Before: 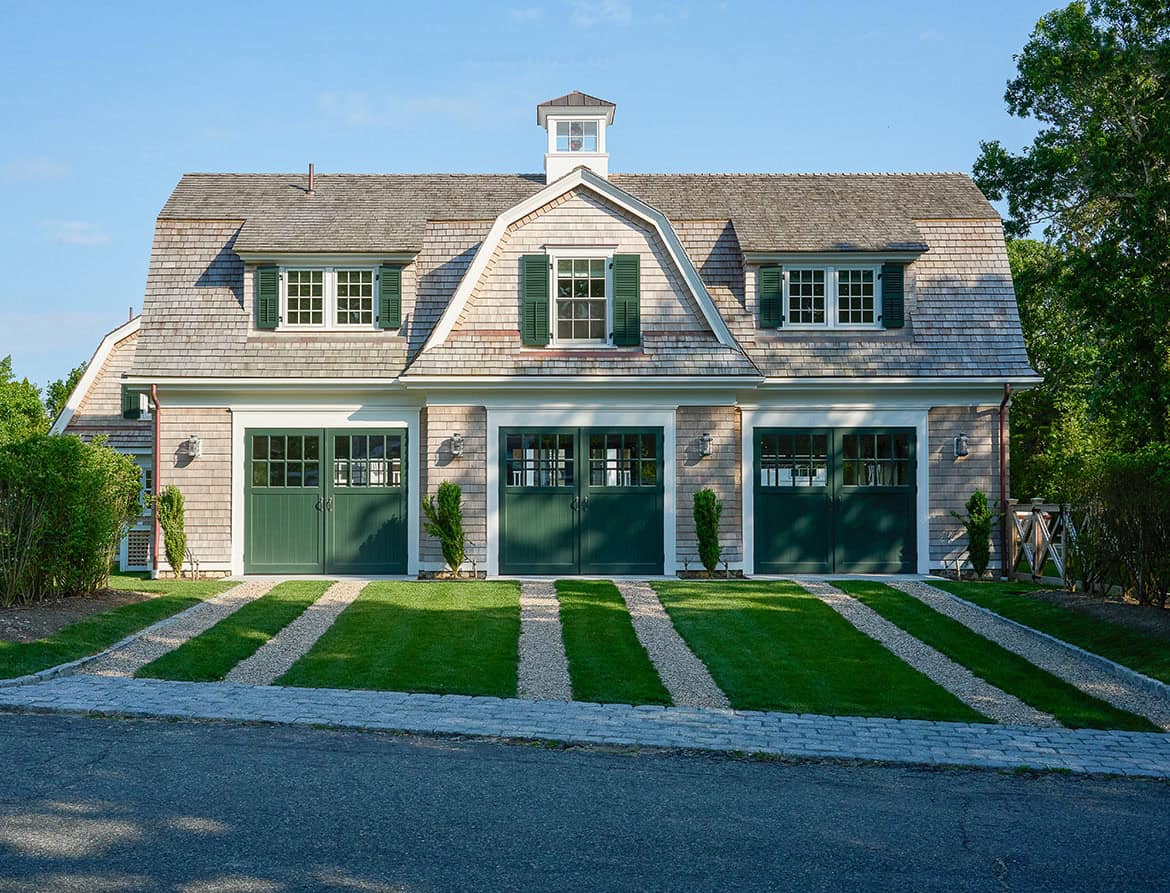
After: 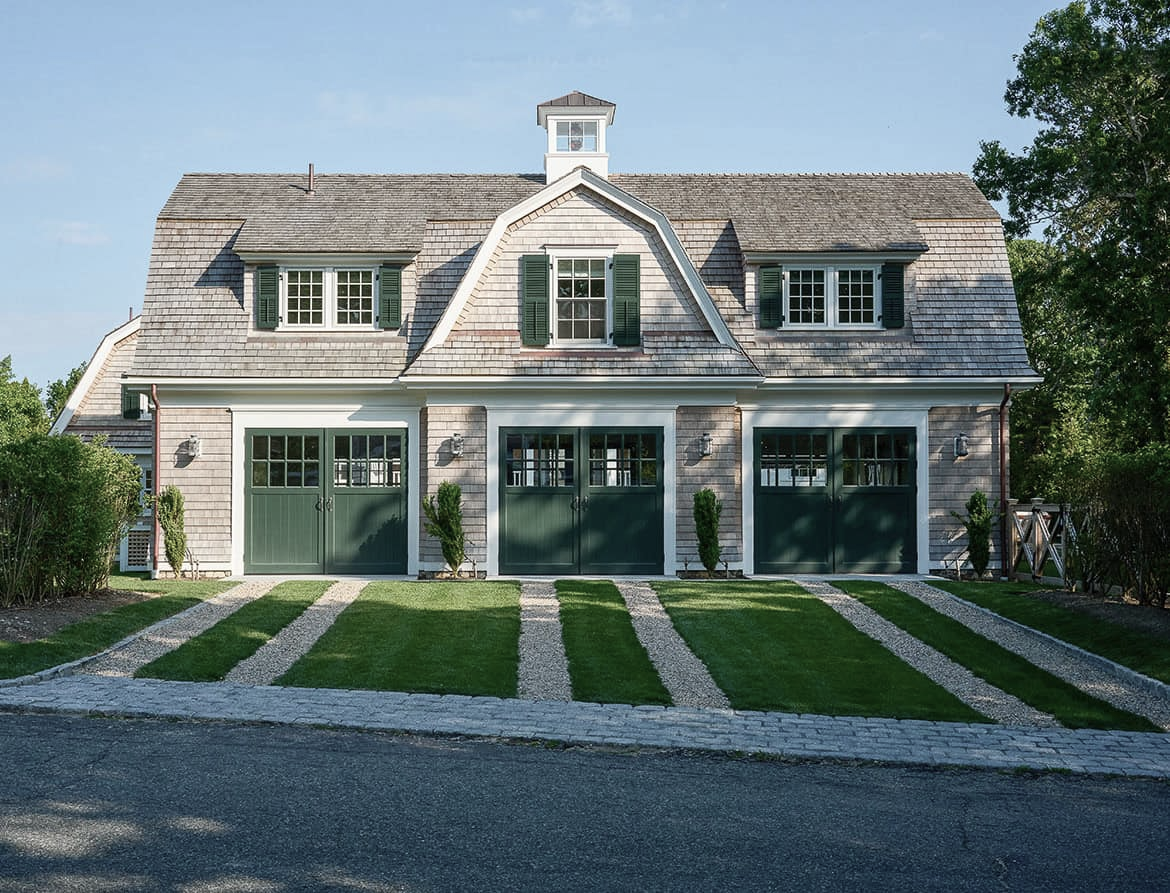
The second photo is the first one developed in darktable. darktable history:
white balance: red 1, blue 1
contrast brightness saturation: contrast 0.1, saturation -0.36
